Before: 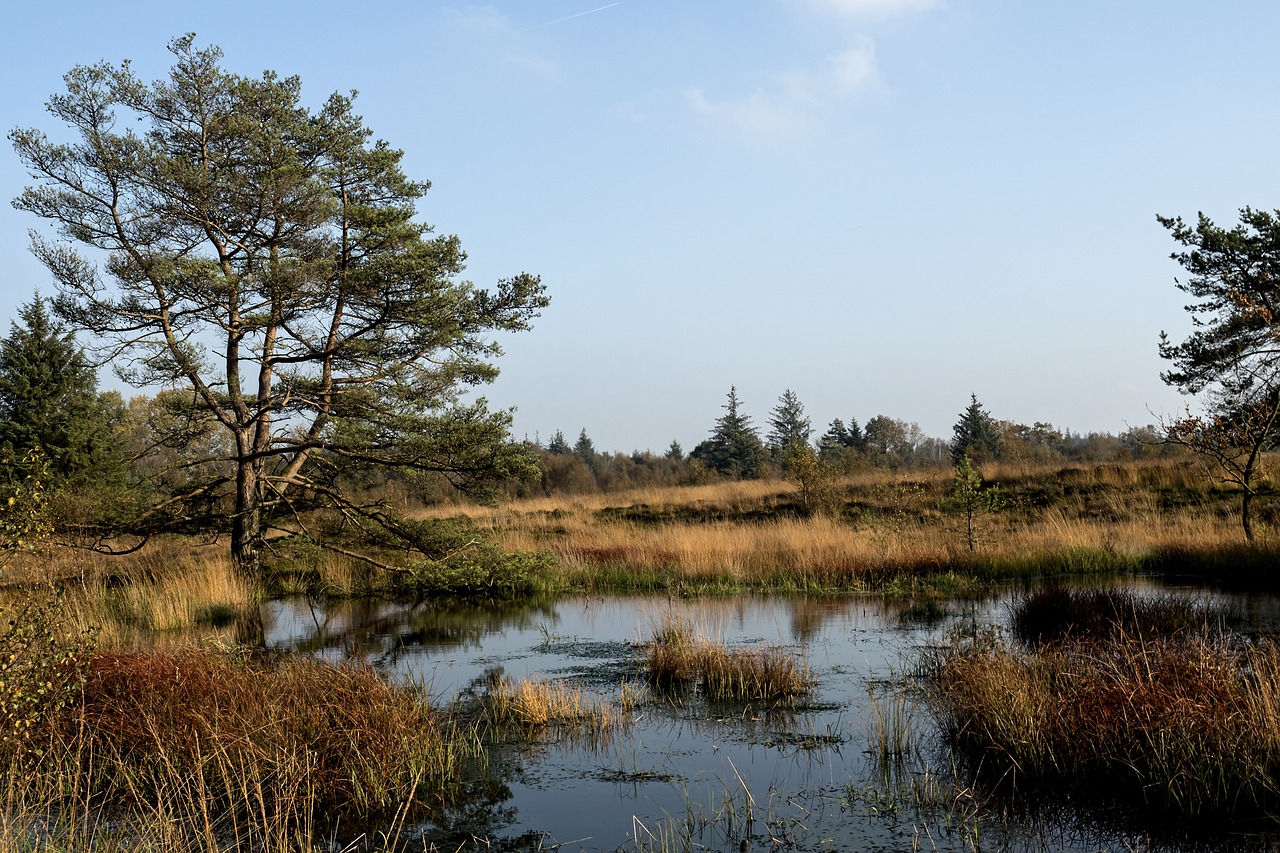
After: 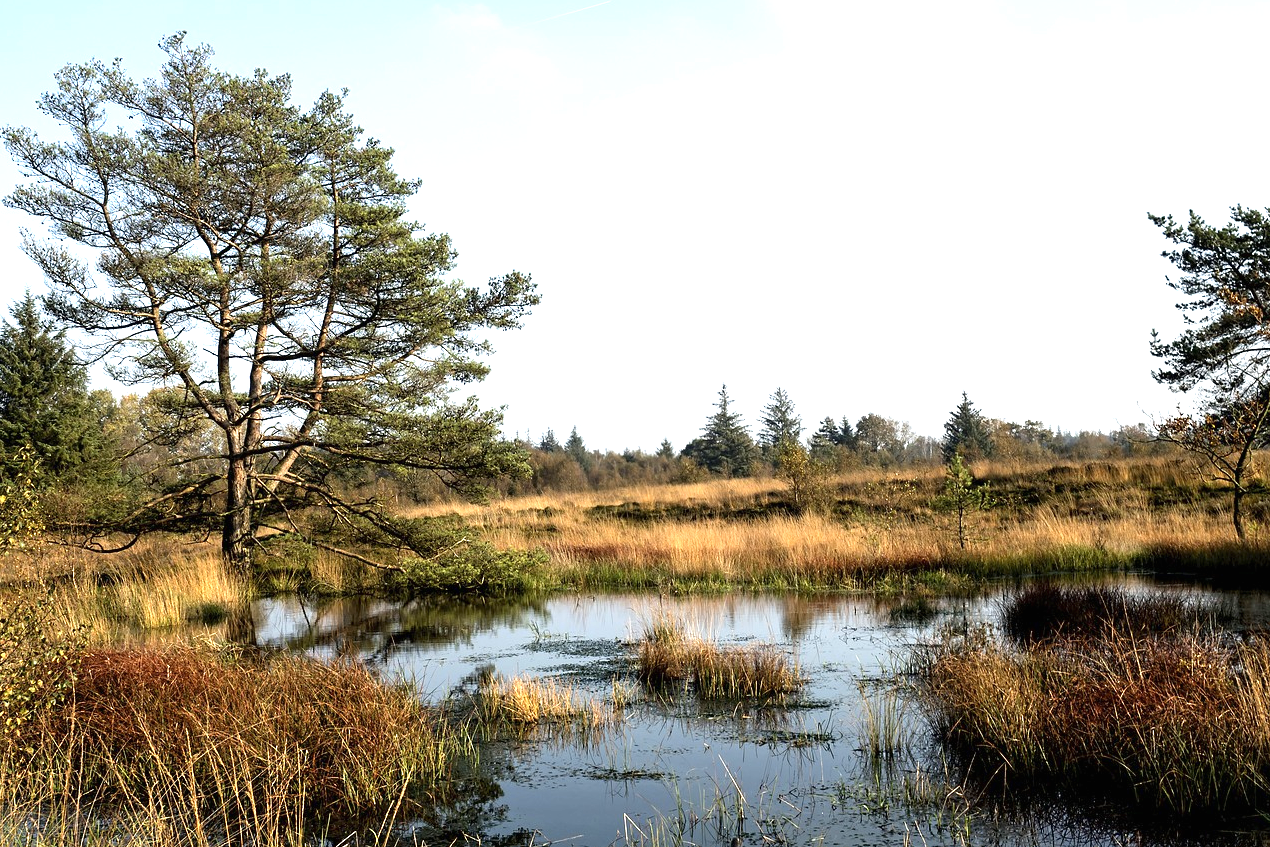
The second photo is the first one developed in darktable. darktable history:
crop and rotate: left 0.735%, top 0.388%, bottom 0.313%
exposure: black level correction 0, exposure 1.102 EV, compensate exposure bias true, compensate highlight preservation false
